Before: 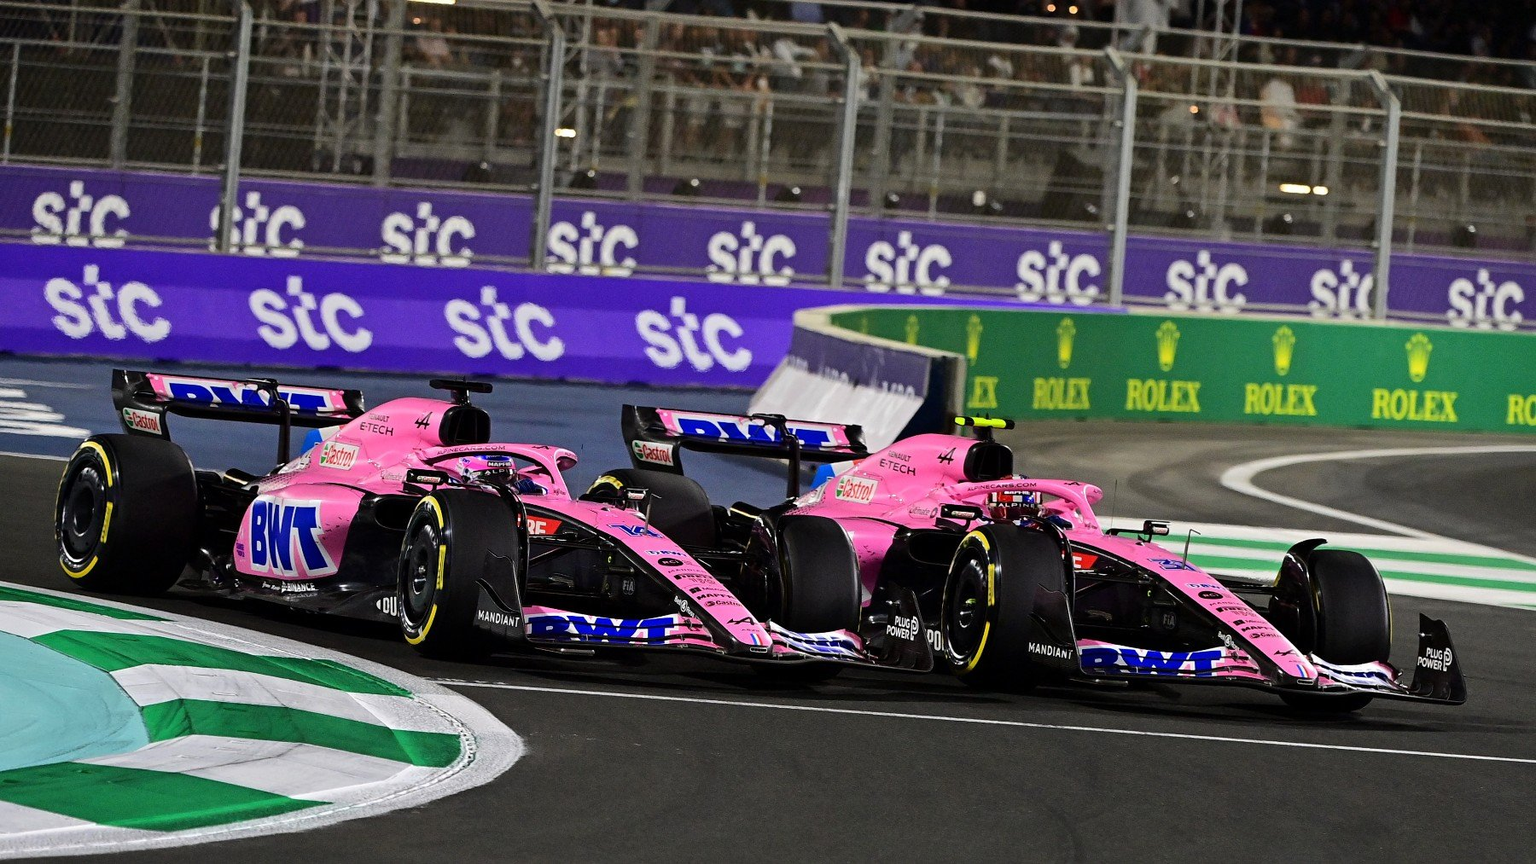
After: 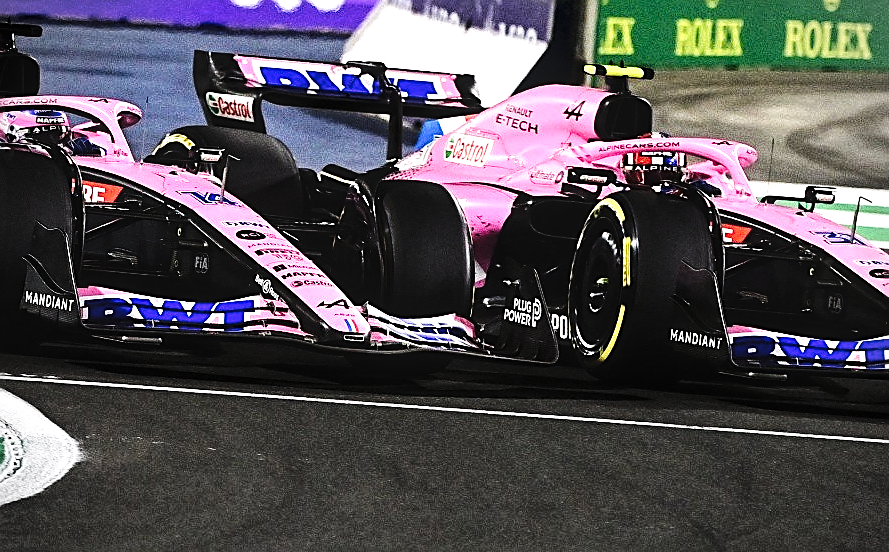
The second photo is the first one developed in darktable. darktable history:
crop: left 29.736%, top 41.922%, right 20.832%, bottom 3.513%
tone equalizer: -8 EV -0.776 EV, -7 EV -0.74 EV, -6 EV -0.604 EV, -5 EV -0.423 EV, -3 EV 0.384 EV, -2 EV 0.6 EV, -1 EV 0.699 EV, +0 EV 0.771 EV, edges refinement/feathering 500, mask exposure compensation -1.57 EV, preserve details no
vignetting: fall-off start 88.63%, fall-off radius 42.91%, width/height ratio 1.153, unbound false
local contrast: highlights 105%, shadows 101%, detail 200%, midtone range 0.2
base curve: curves: ch0 [(0, 0) (0.036, 0.025) (0.121, 0.166) (0.206, 0.329) (0.605, 0.79) (1, 1)], preserve colors none
exposure: black level correction -0.023, exposure -0.031 EV, compensate highlight preservation false
sharpen: on, module defaults
